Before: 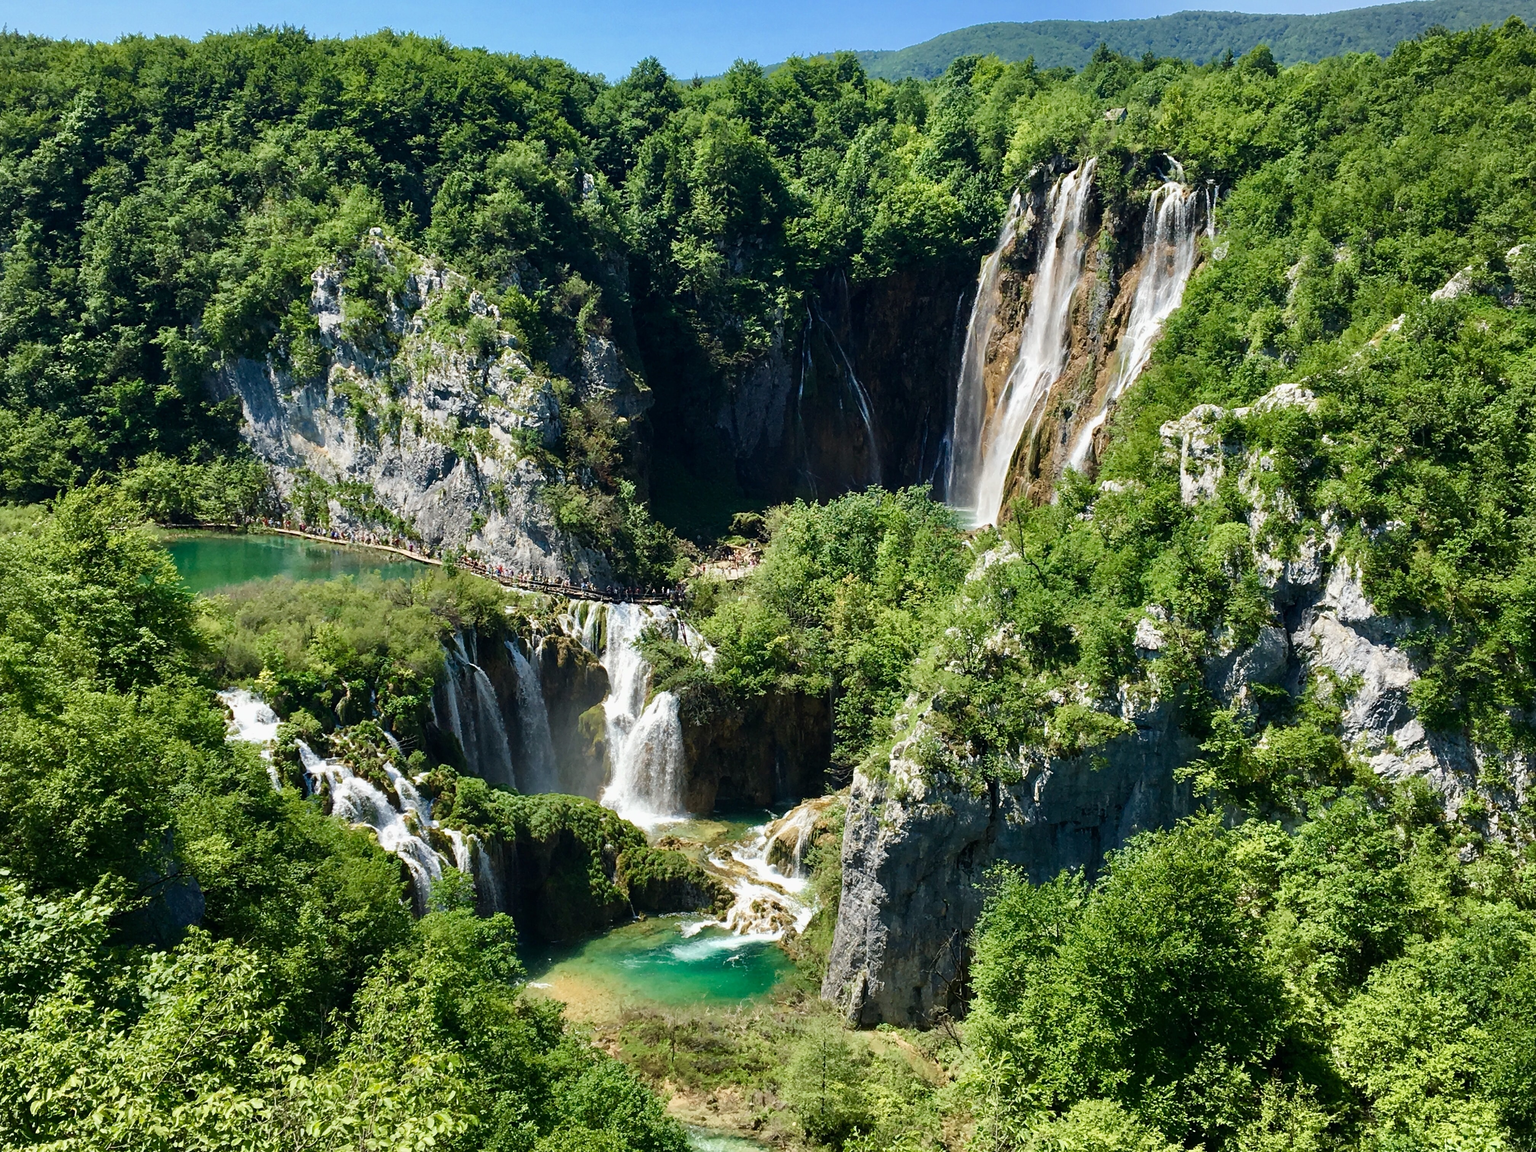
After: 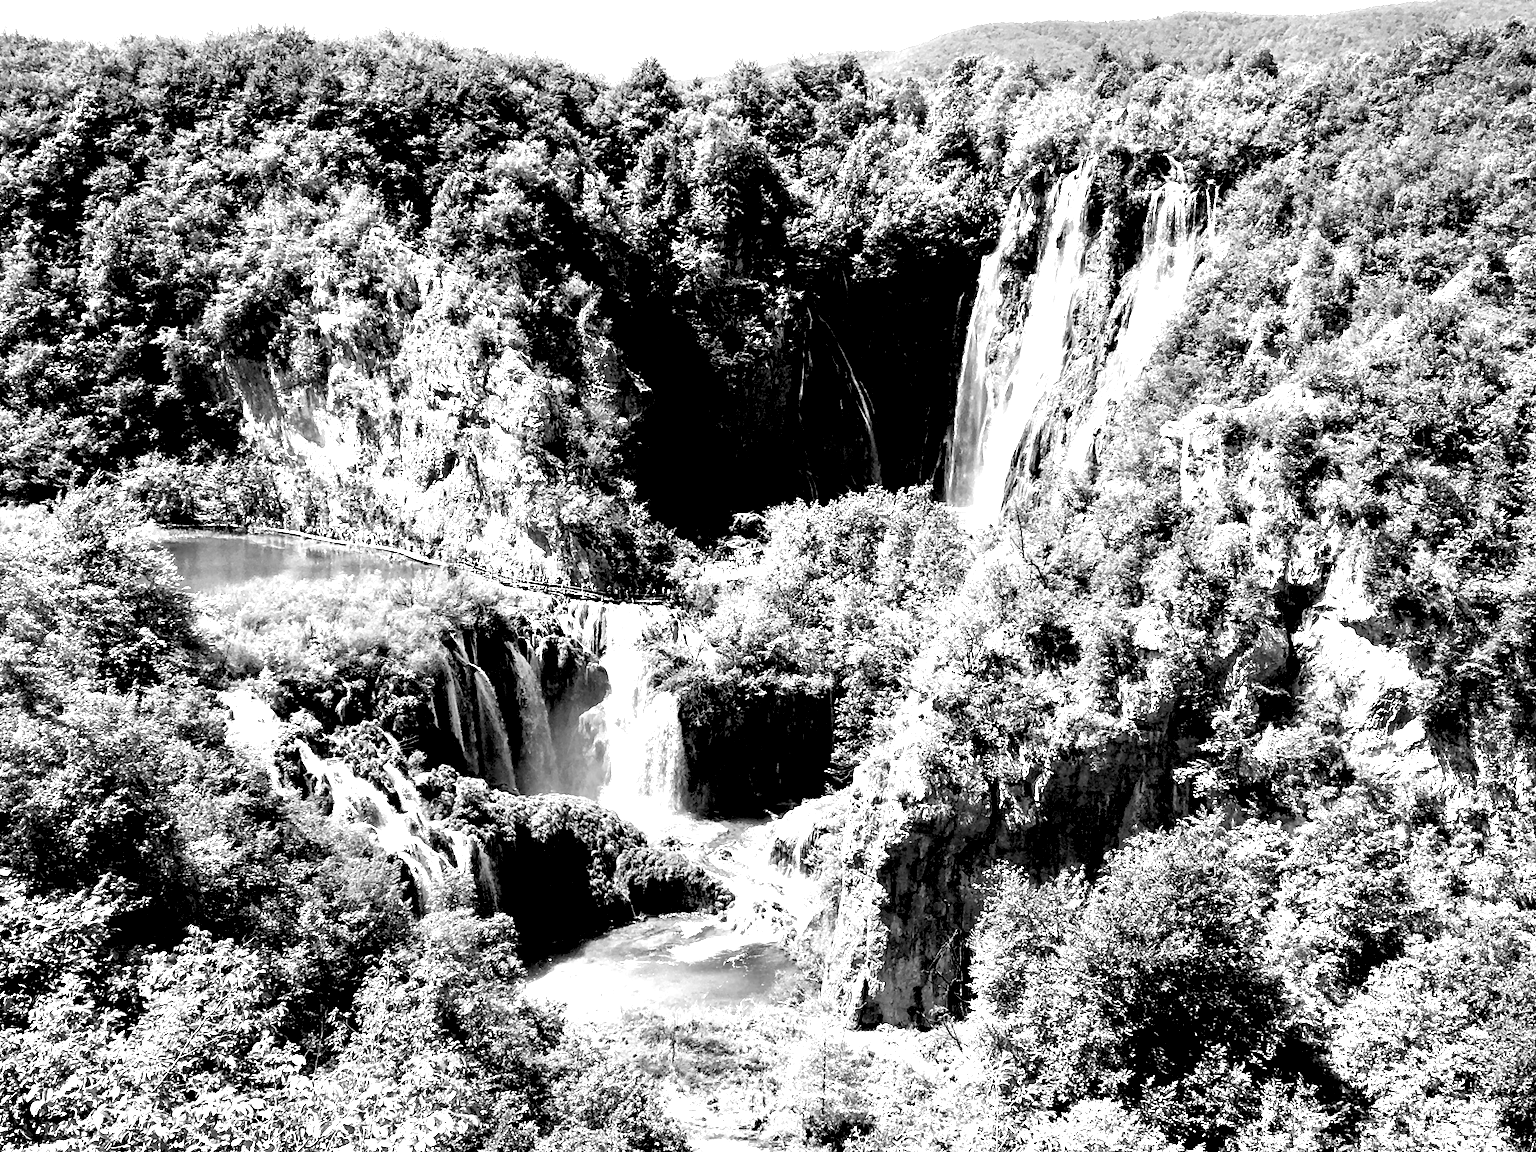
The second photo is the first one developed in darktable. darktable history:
exposure: black level correction 0.016, exposure 1.774 EV, compensate highlight preservation false
monochrome: on, module defaults
